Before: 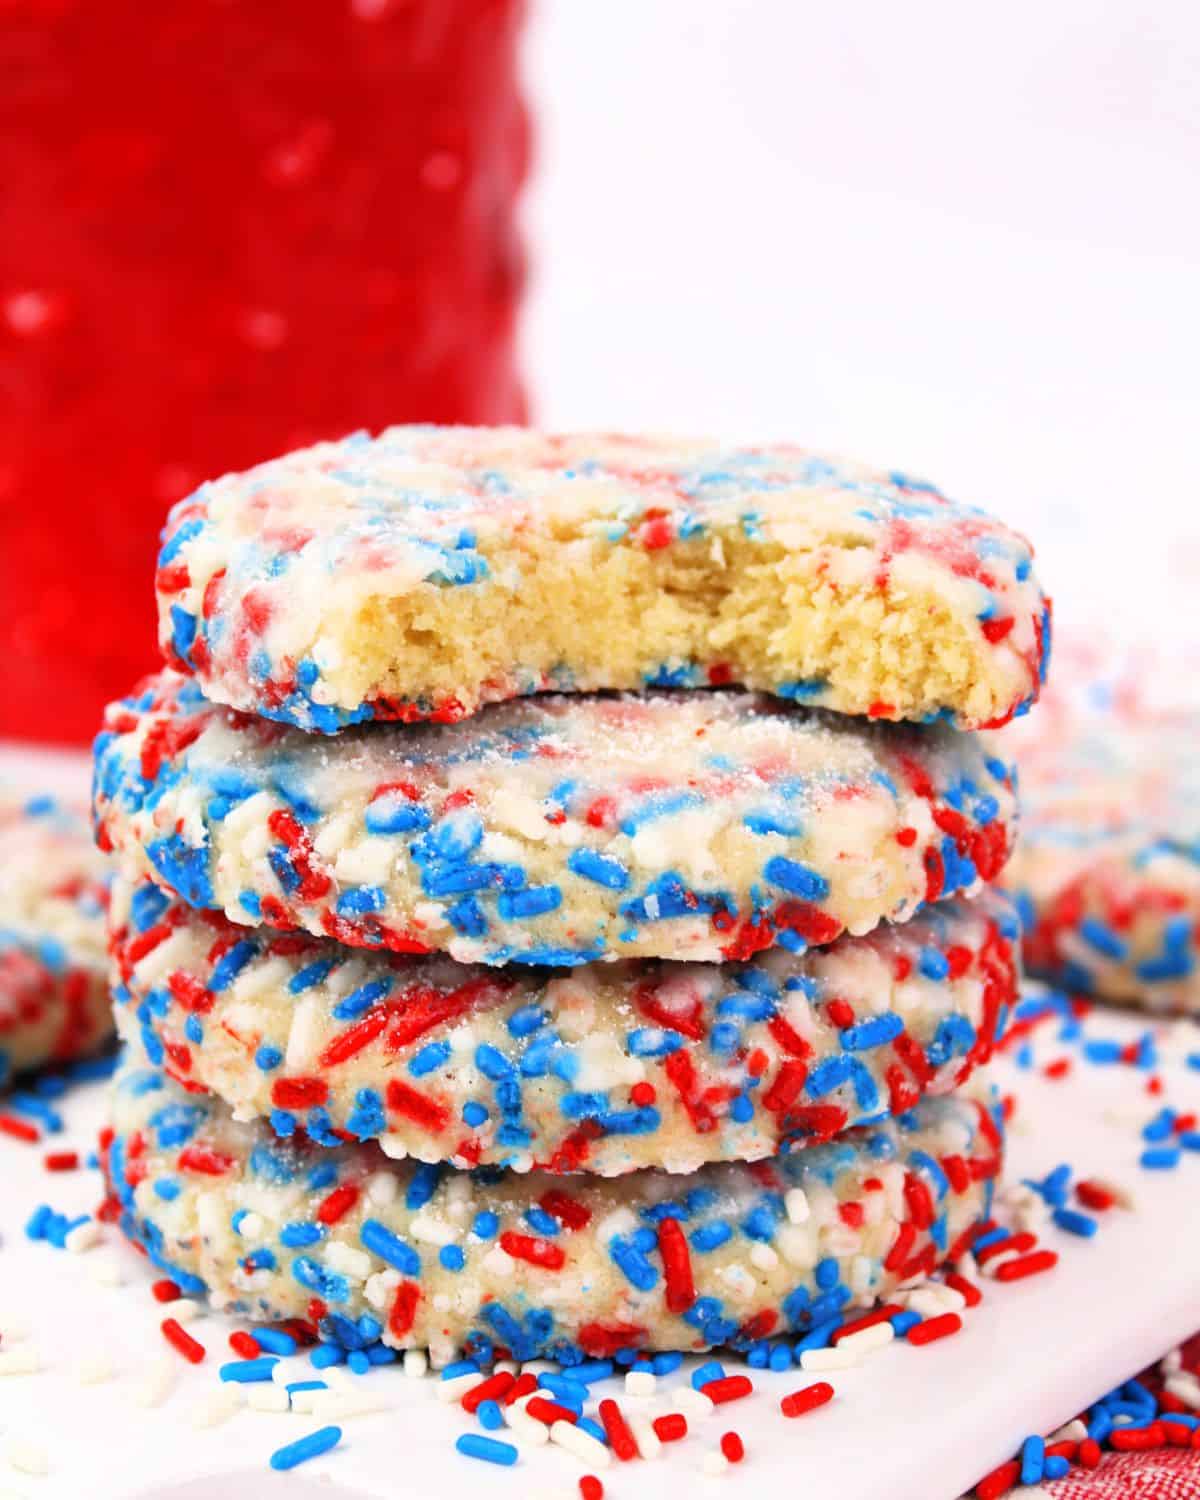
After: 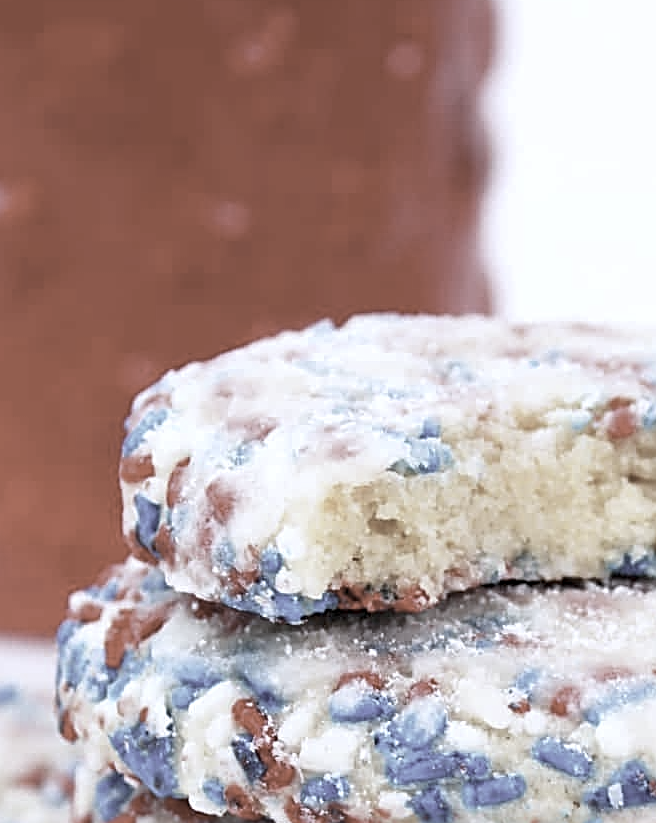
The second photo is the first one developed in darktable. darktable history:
crop and rotate: left 3.047%, top 7.509%, right 42.236%, bottom 37.598%
color correction: saturation 0.3
sharpen: radius 2.584, amount 0.688
white balance: red 0.948, green 1.02, blue 1.176
